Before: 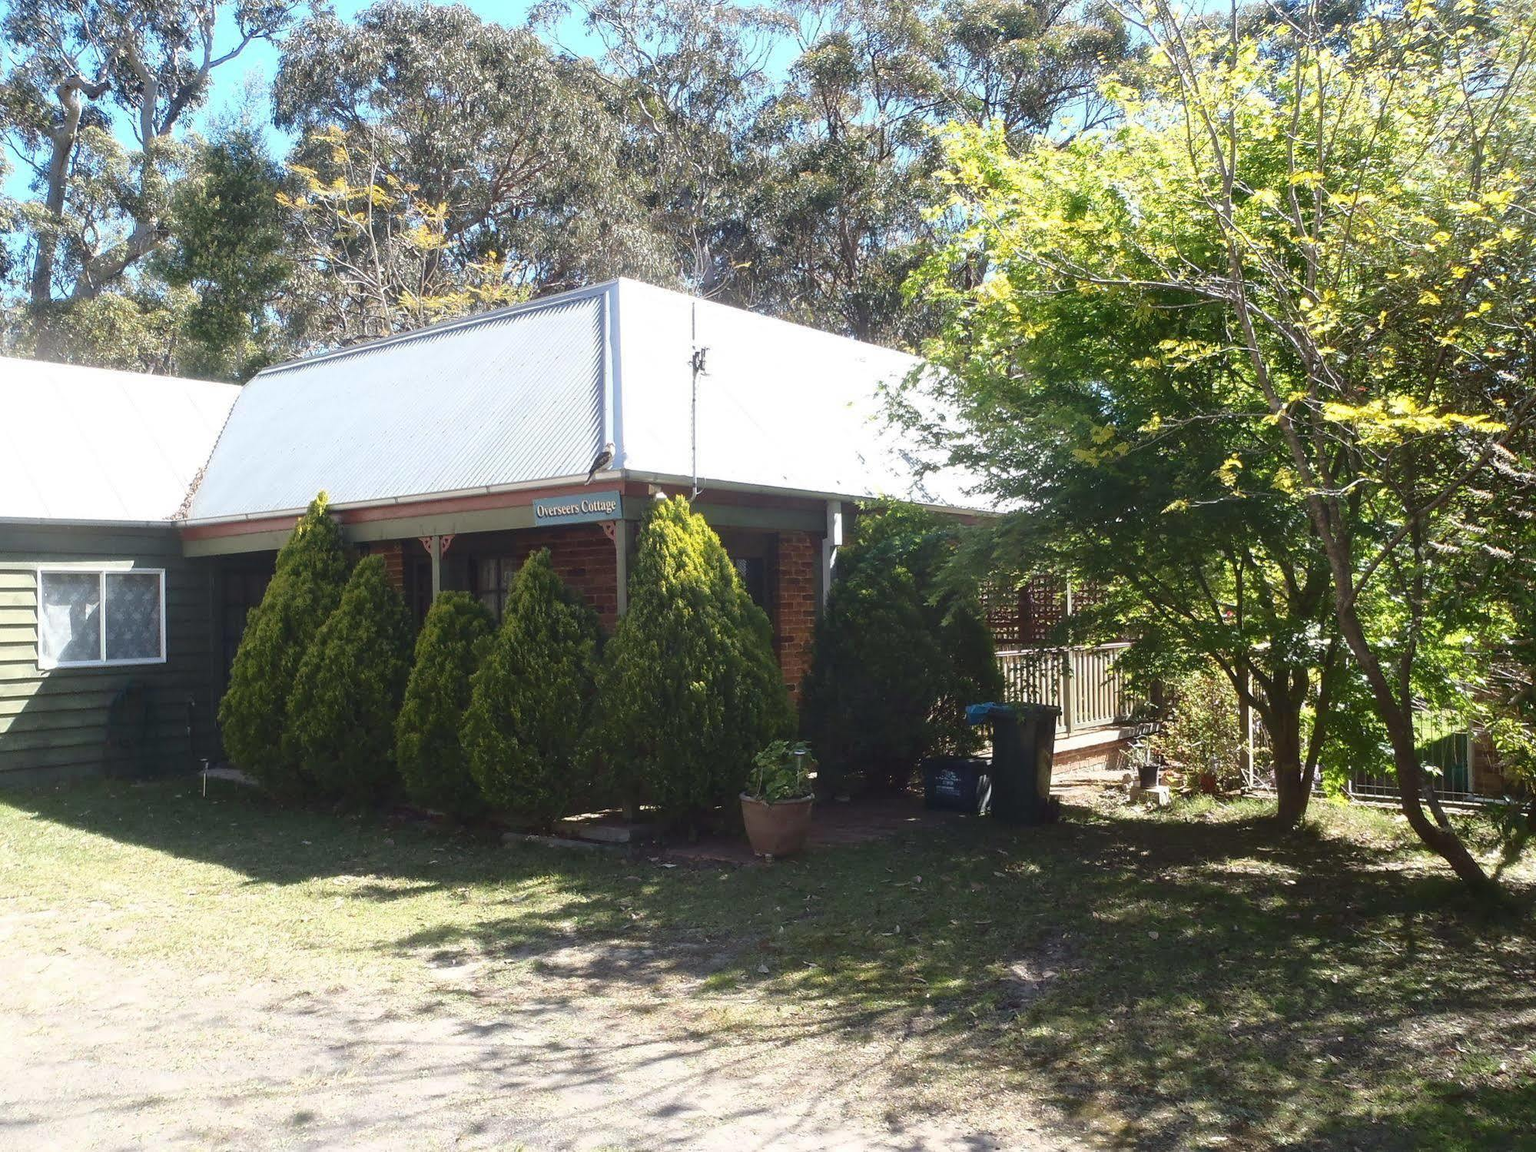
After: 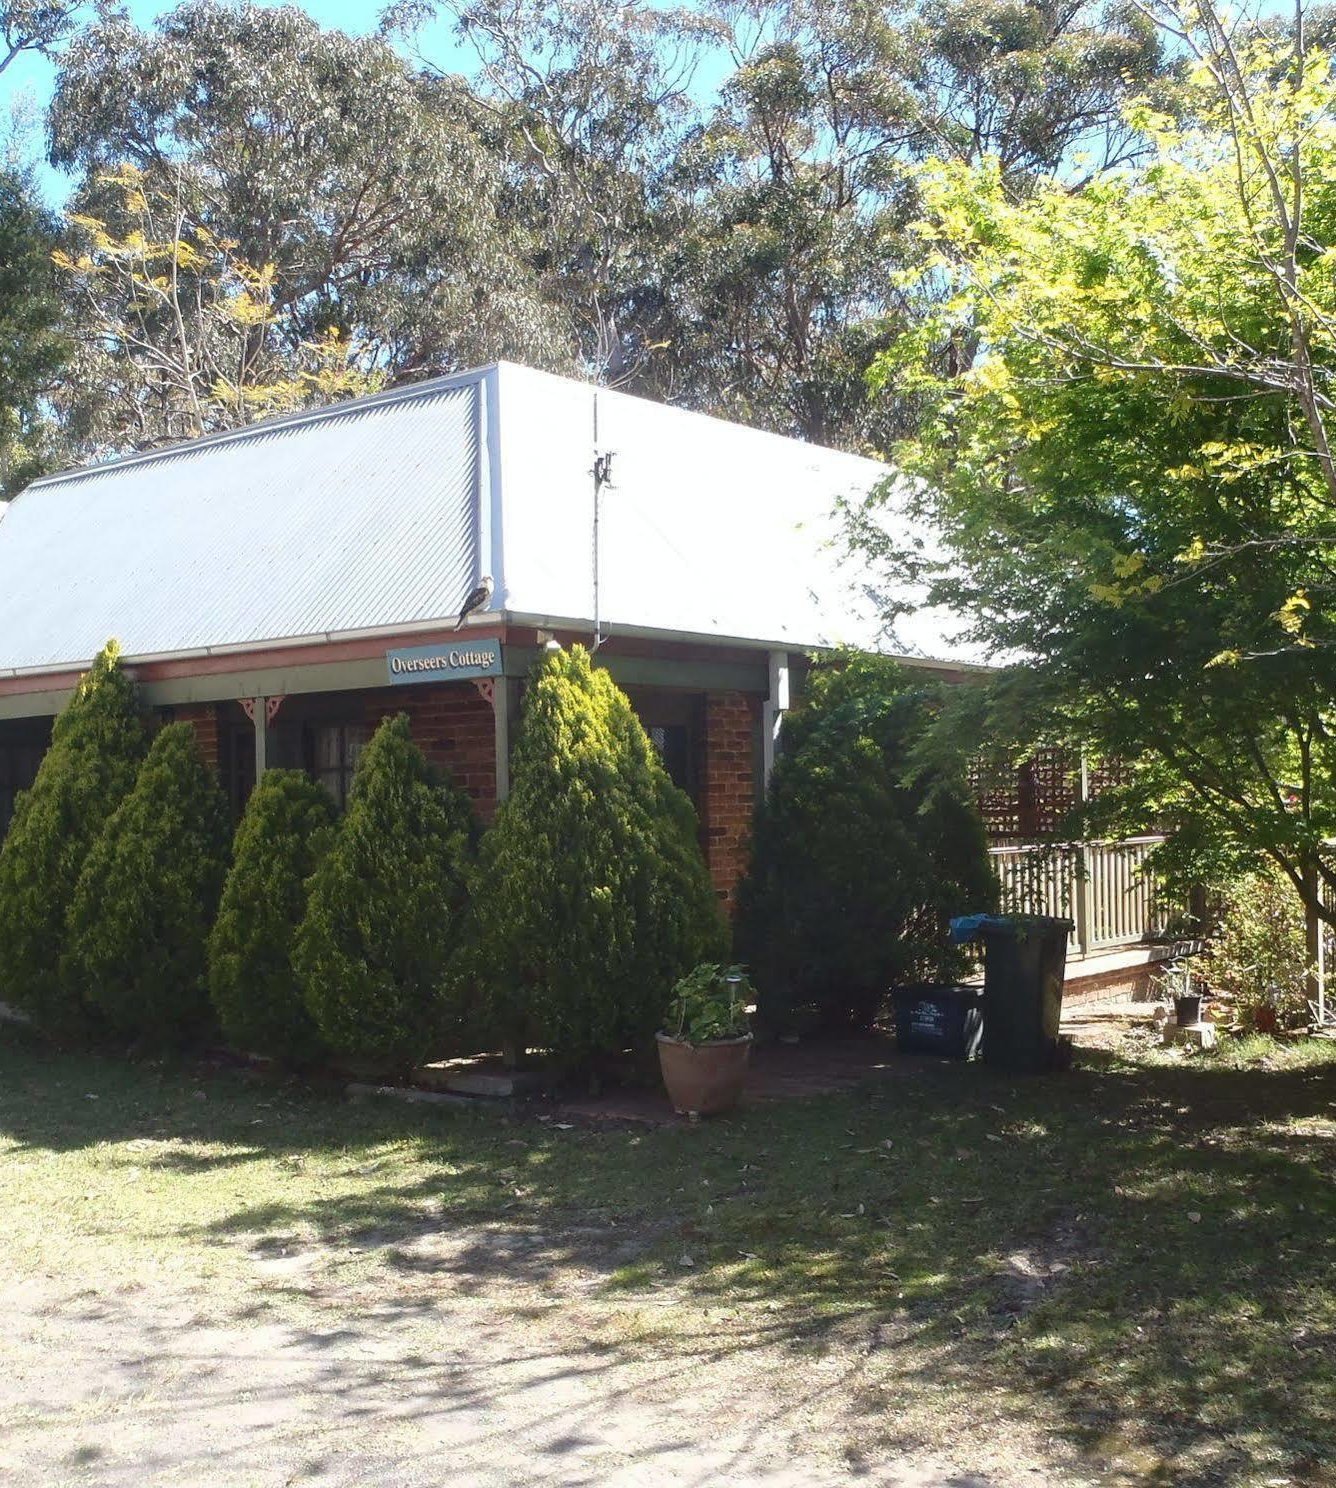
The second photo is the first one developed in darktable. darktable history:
crop: left 15.371%, right 17.795%
base curve: preserve colors none
color correction: highlights a* -0.282, highlights b* -0.112
